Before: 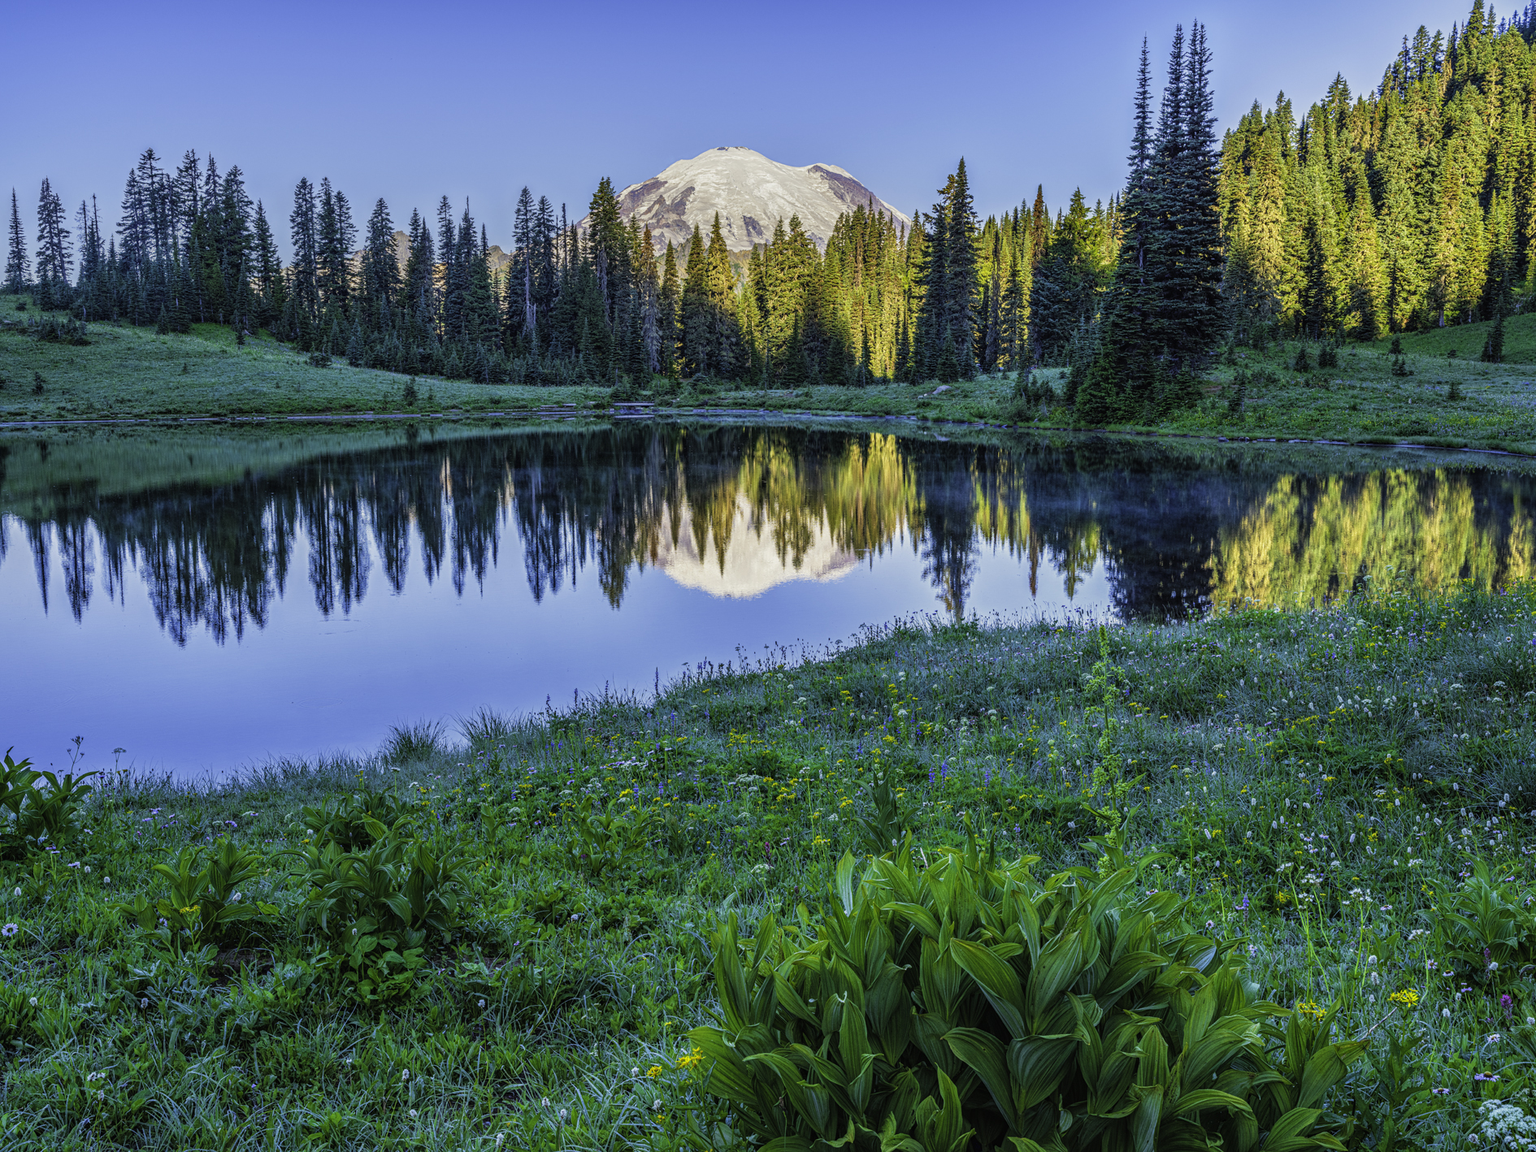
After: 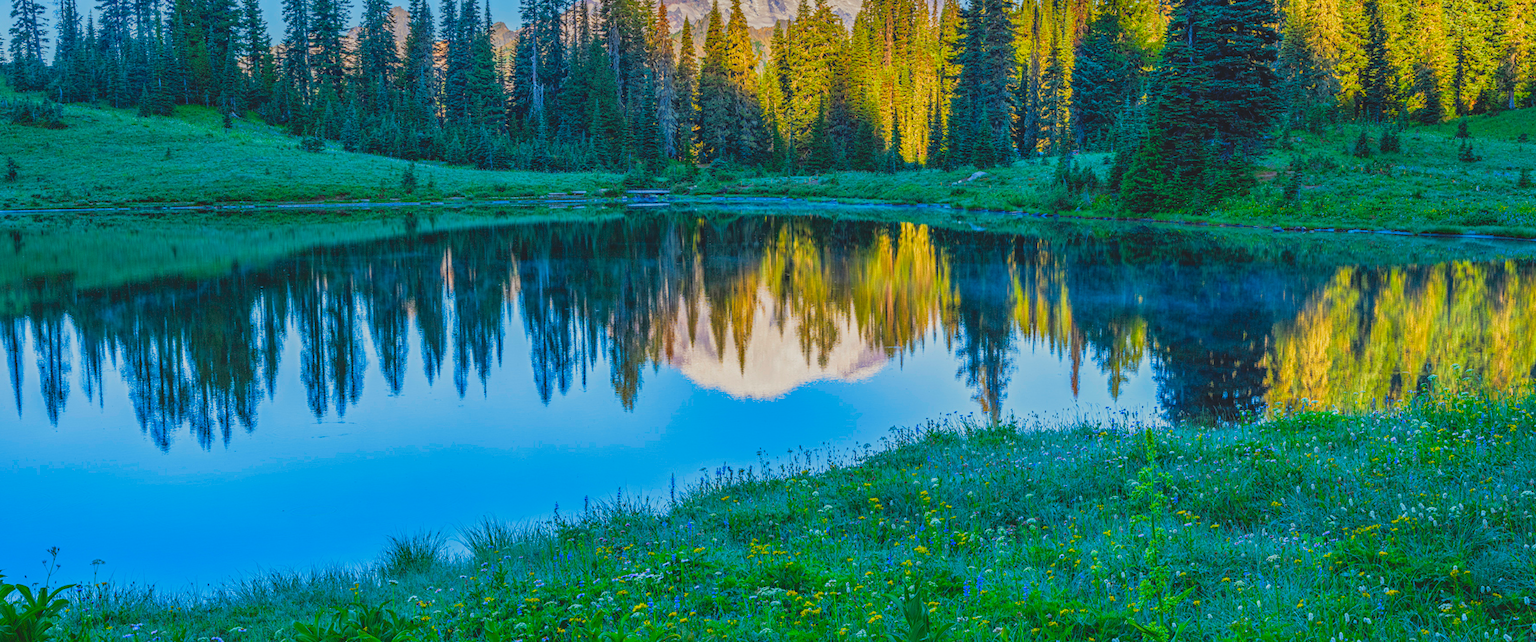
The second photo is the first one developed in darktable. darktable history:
crop: left 1.825%, top 19.586%, right 4.617%, bottom 28.238%
contrast brightness saturation: contrast -0.204, saturation 0.188
